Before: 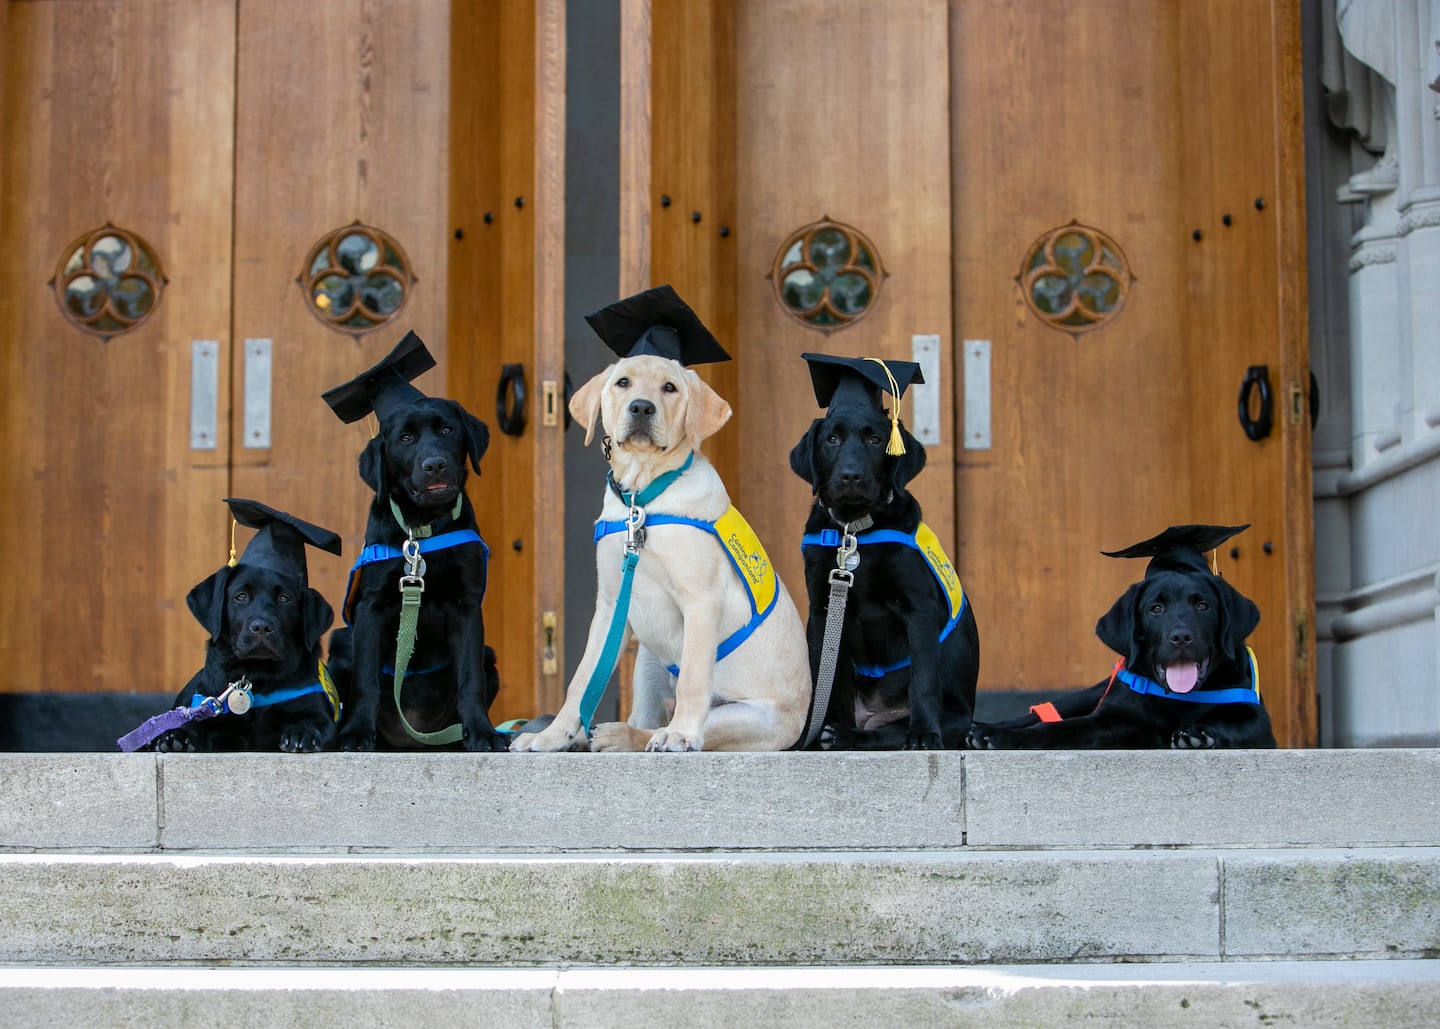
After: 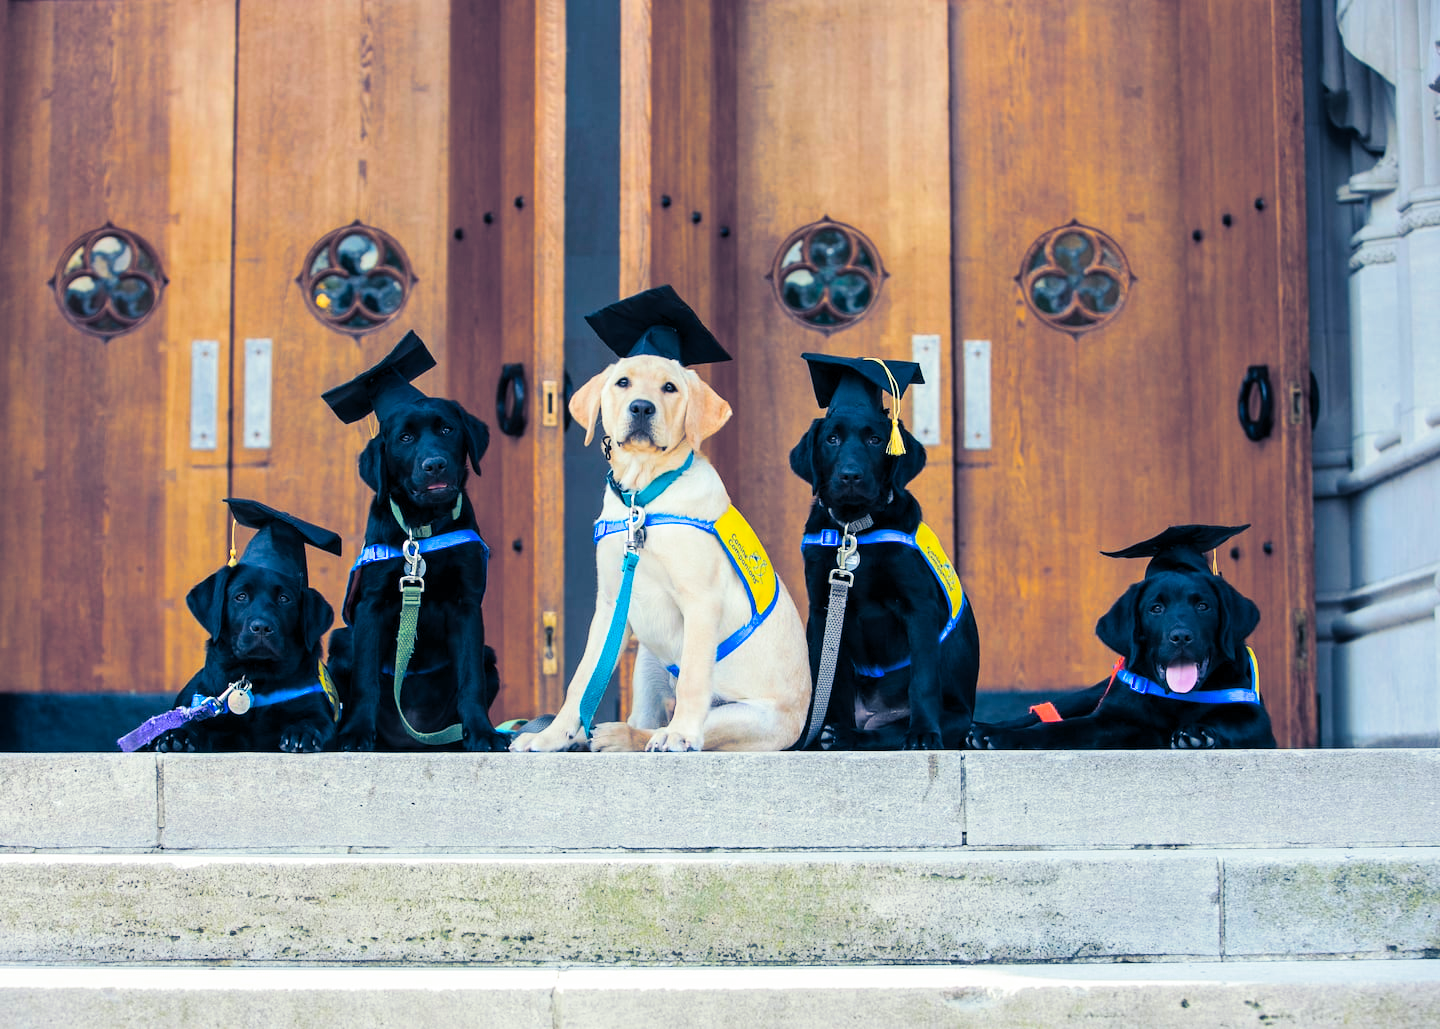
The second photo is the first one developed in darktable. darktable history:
split-toning: shadows › hue 226.8°, shadows › saturation 0.84
color balance rgb: perceptual saturation grading › global saturation 35%, perceptual saturation grading › highlights -30%, perceptual saturation grading › shadows 35%, perceptual brilliance grading › global brilliance 3%, perceptual brilliance grading › highlights -3%, perceptual brilliance grading › shadows 3%
contrast brightness saturation: contrast 0.2, brightness 0.16, saturation 0.22
